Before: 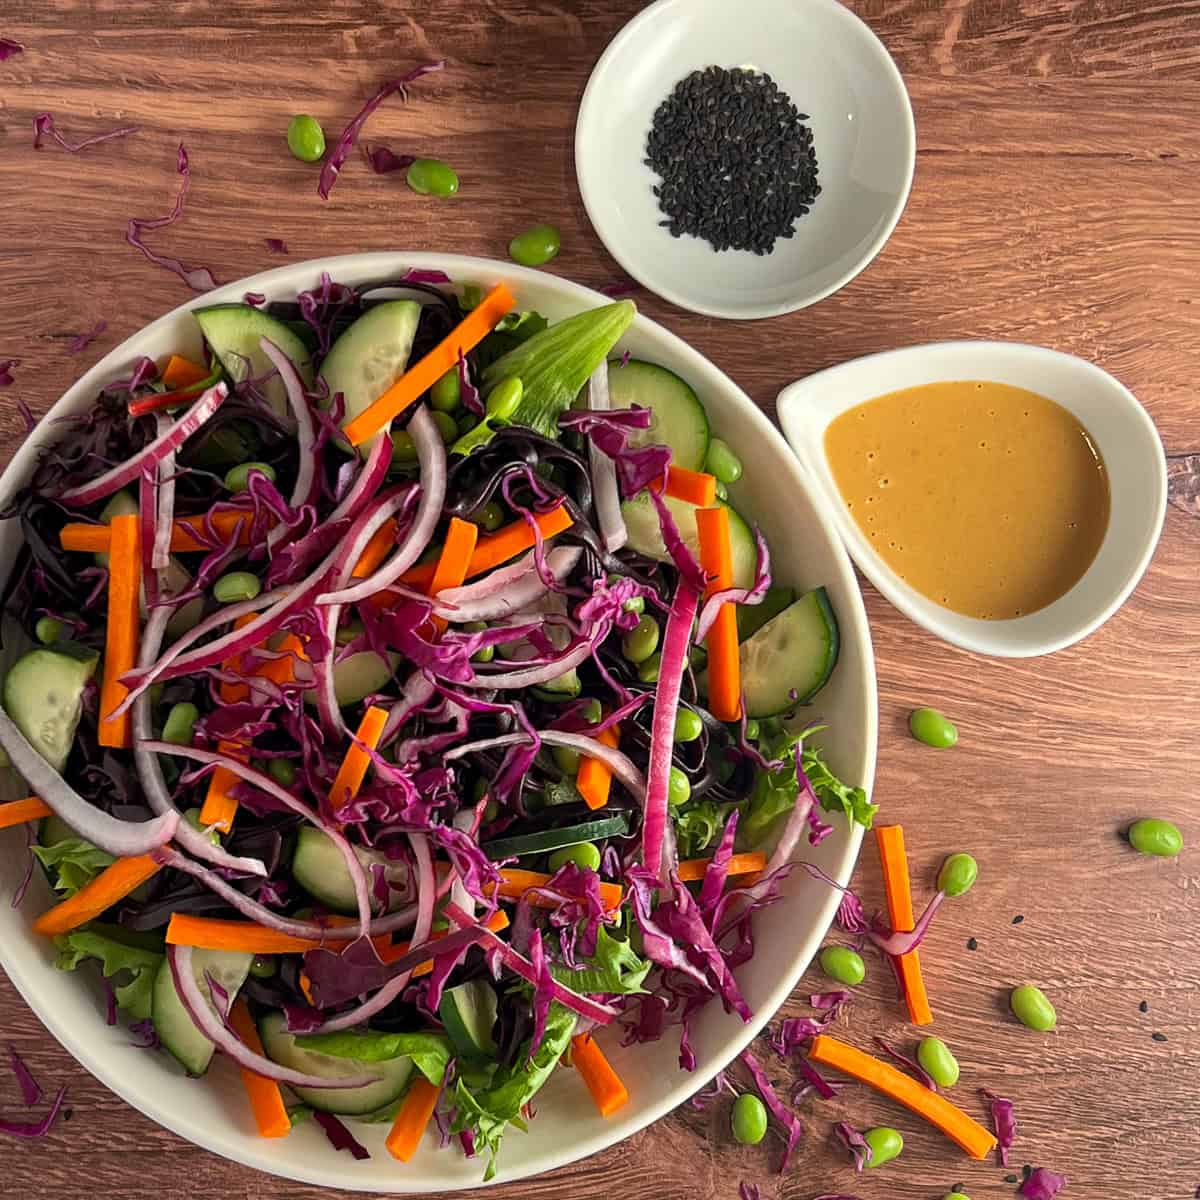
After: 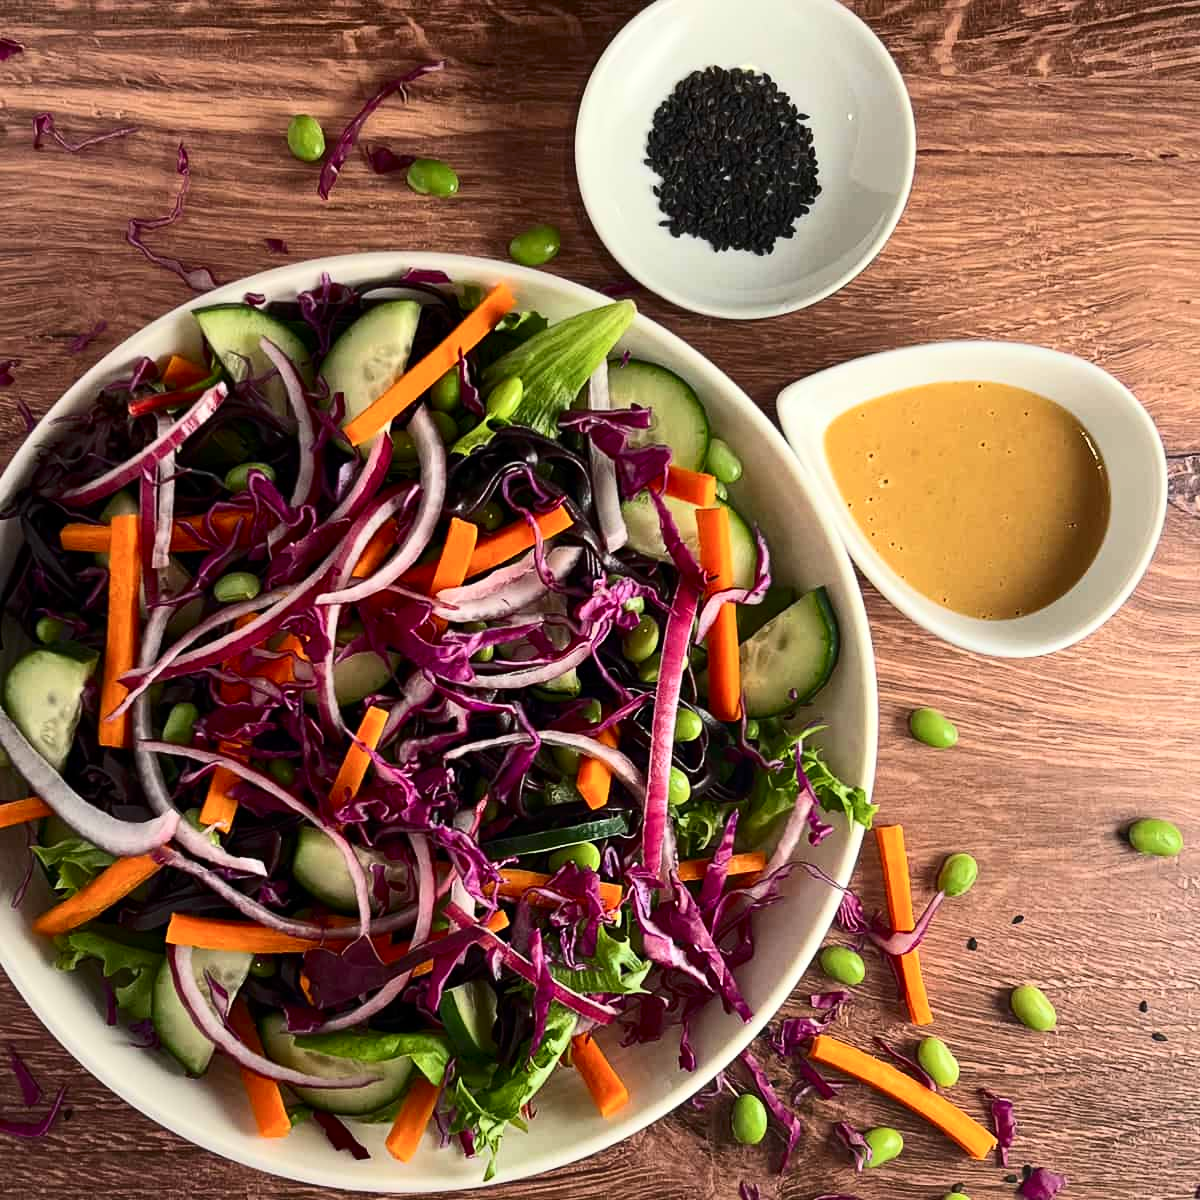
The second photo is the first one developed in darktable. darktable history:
contrast brightness saturation: contrast 0.271
